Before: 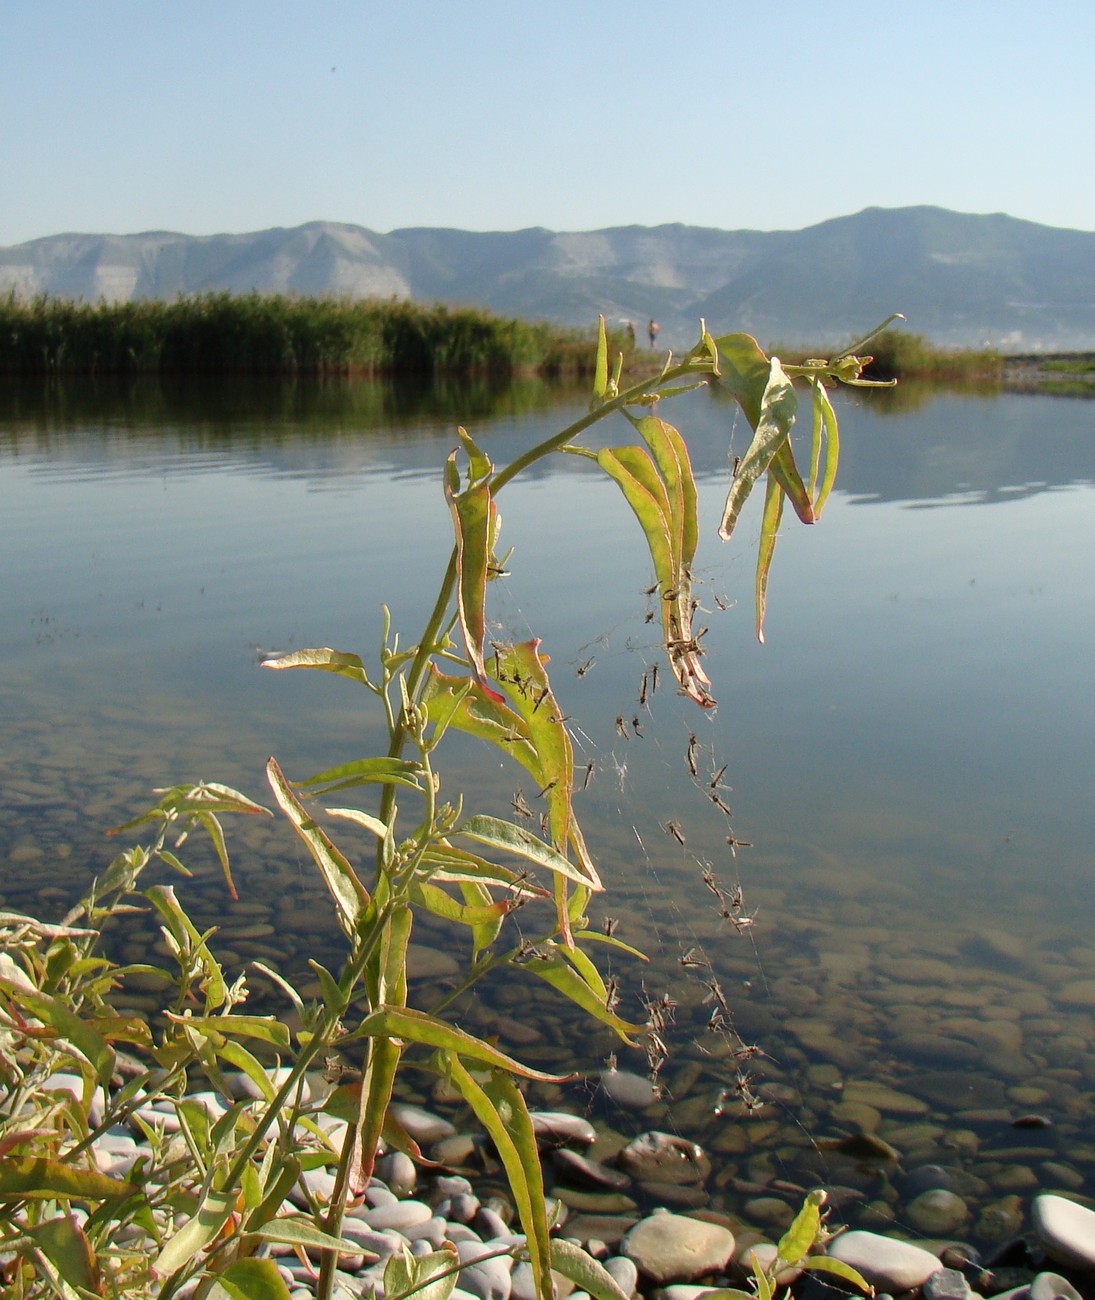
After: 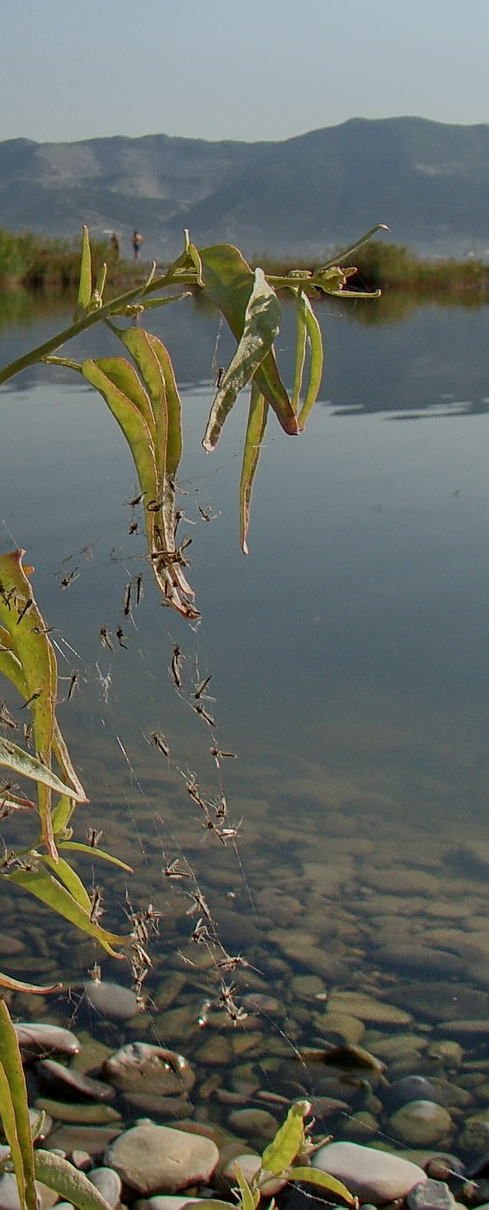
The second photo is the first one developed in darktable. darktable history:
local contrast: on, module defaults
tone equalizer: -8 EV -0.01 EV, -7 EV 0.022 EV, -6 EV -0.006 EV, -5 EV 0.004 EV, -4 EV -0.036 EV, -3 EV -0.233 EV, -2 EV -0.657 EV, -1 EV -0.988 EV, +0 EV -0.939 EV
shadows and highlights: highlights 69.98, soften with gaussian
crop: left 47.196%, top 6.874%, right 8.1%
sharpen: on, module defaults
